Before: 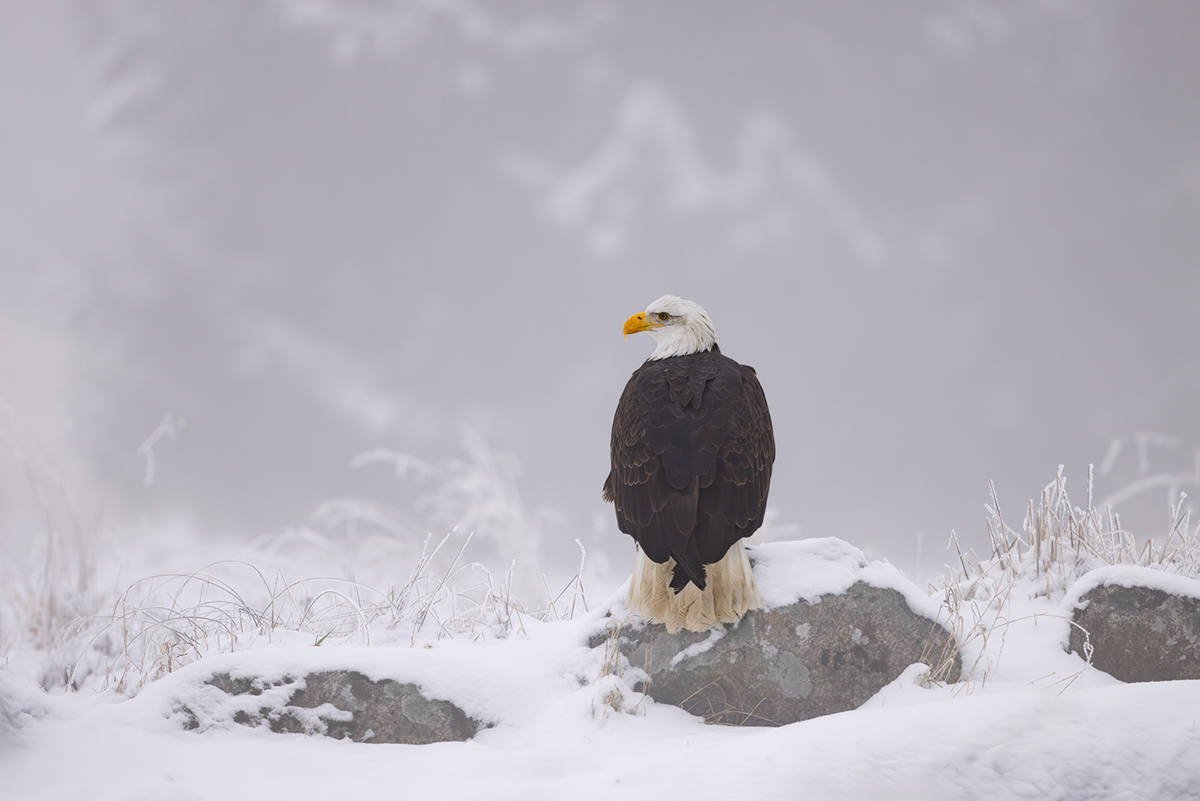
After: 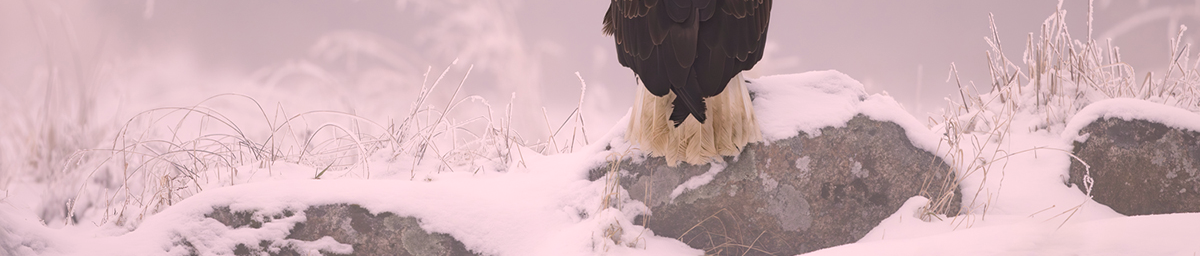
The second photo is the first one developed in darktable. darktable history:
crop and rotate: top 58.54%, bottom 9.408%
color correction: highlights a* 12.67, highlights b* 5.53
